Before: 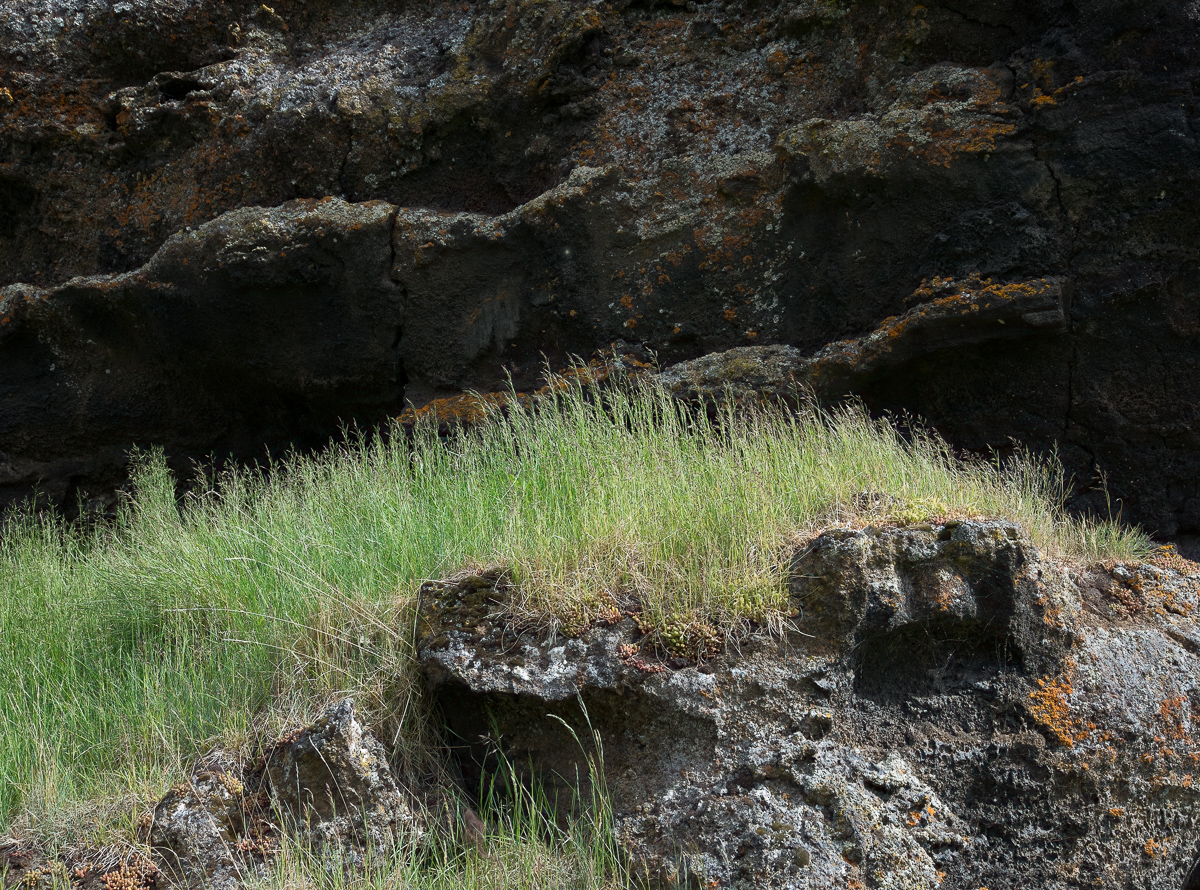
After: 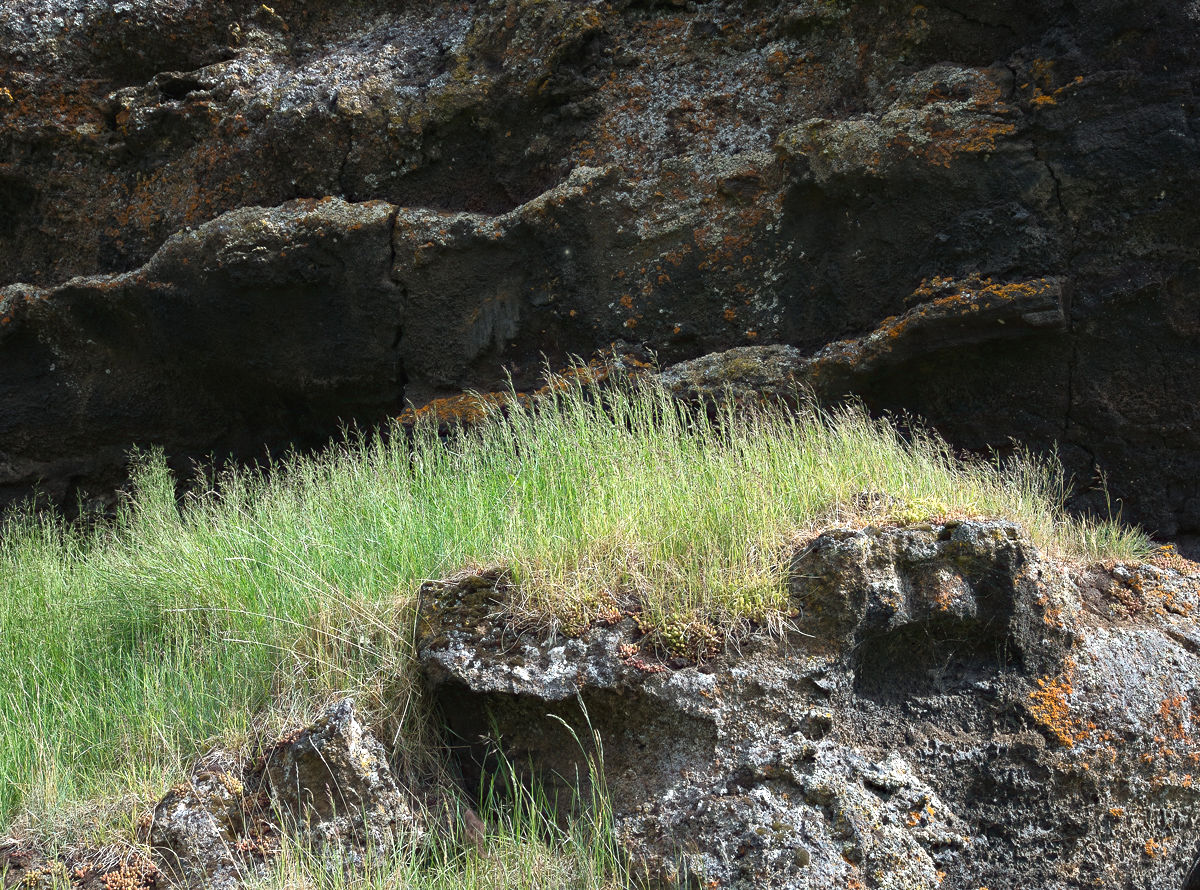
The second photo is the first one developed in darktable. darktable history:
exposure: black level correction -0.002, exposure 0.54 EV, compensate highlight preservation false
haze removal: compatibility mode true, adaptive false
white balance: red 1, blue 1
